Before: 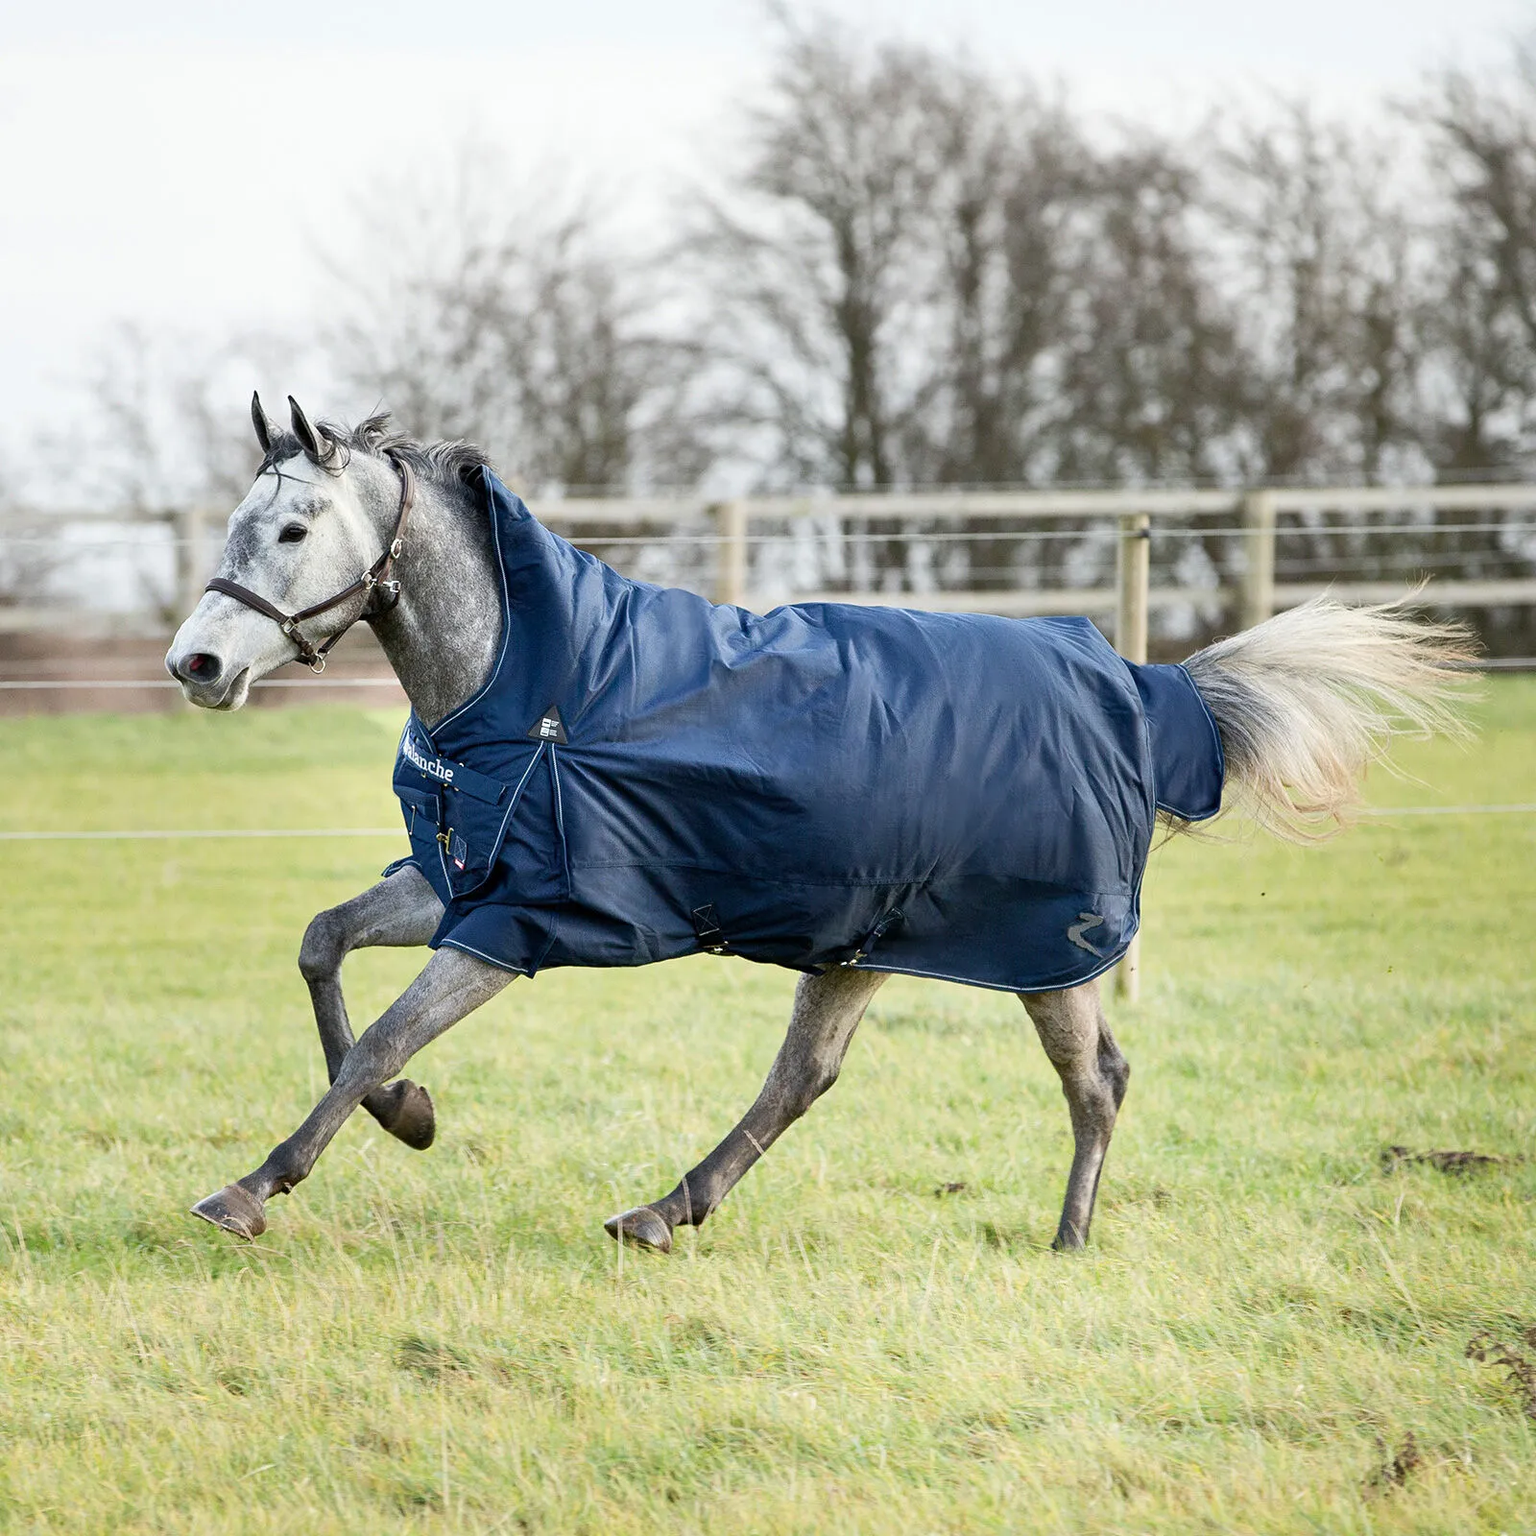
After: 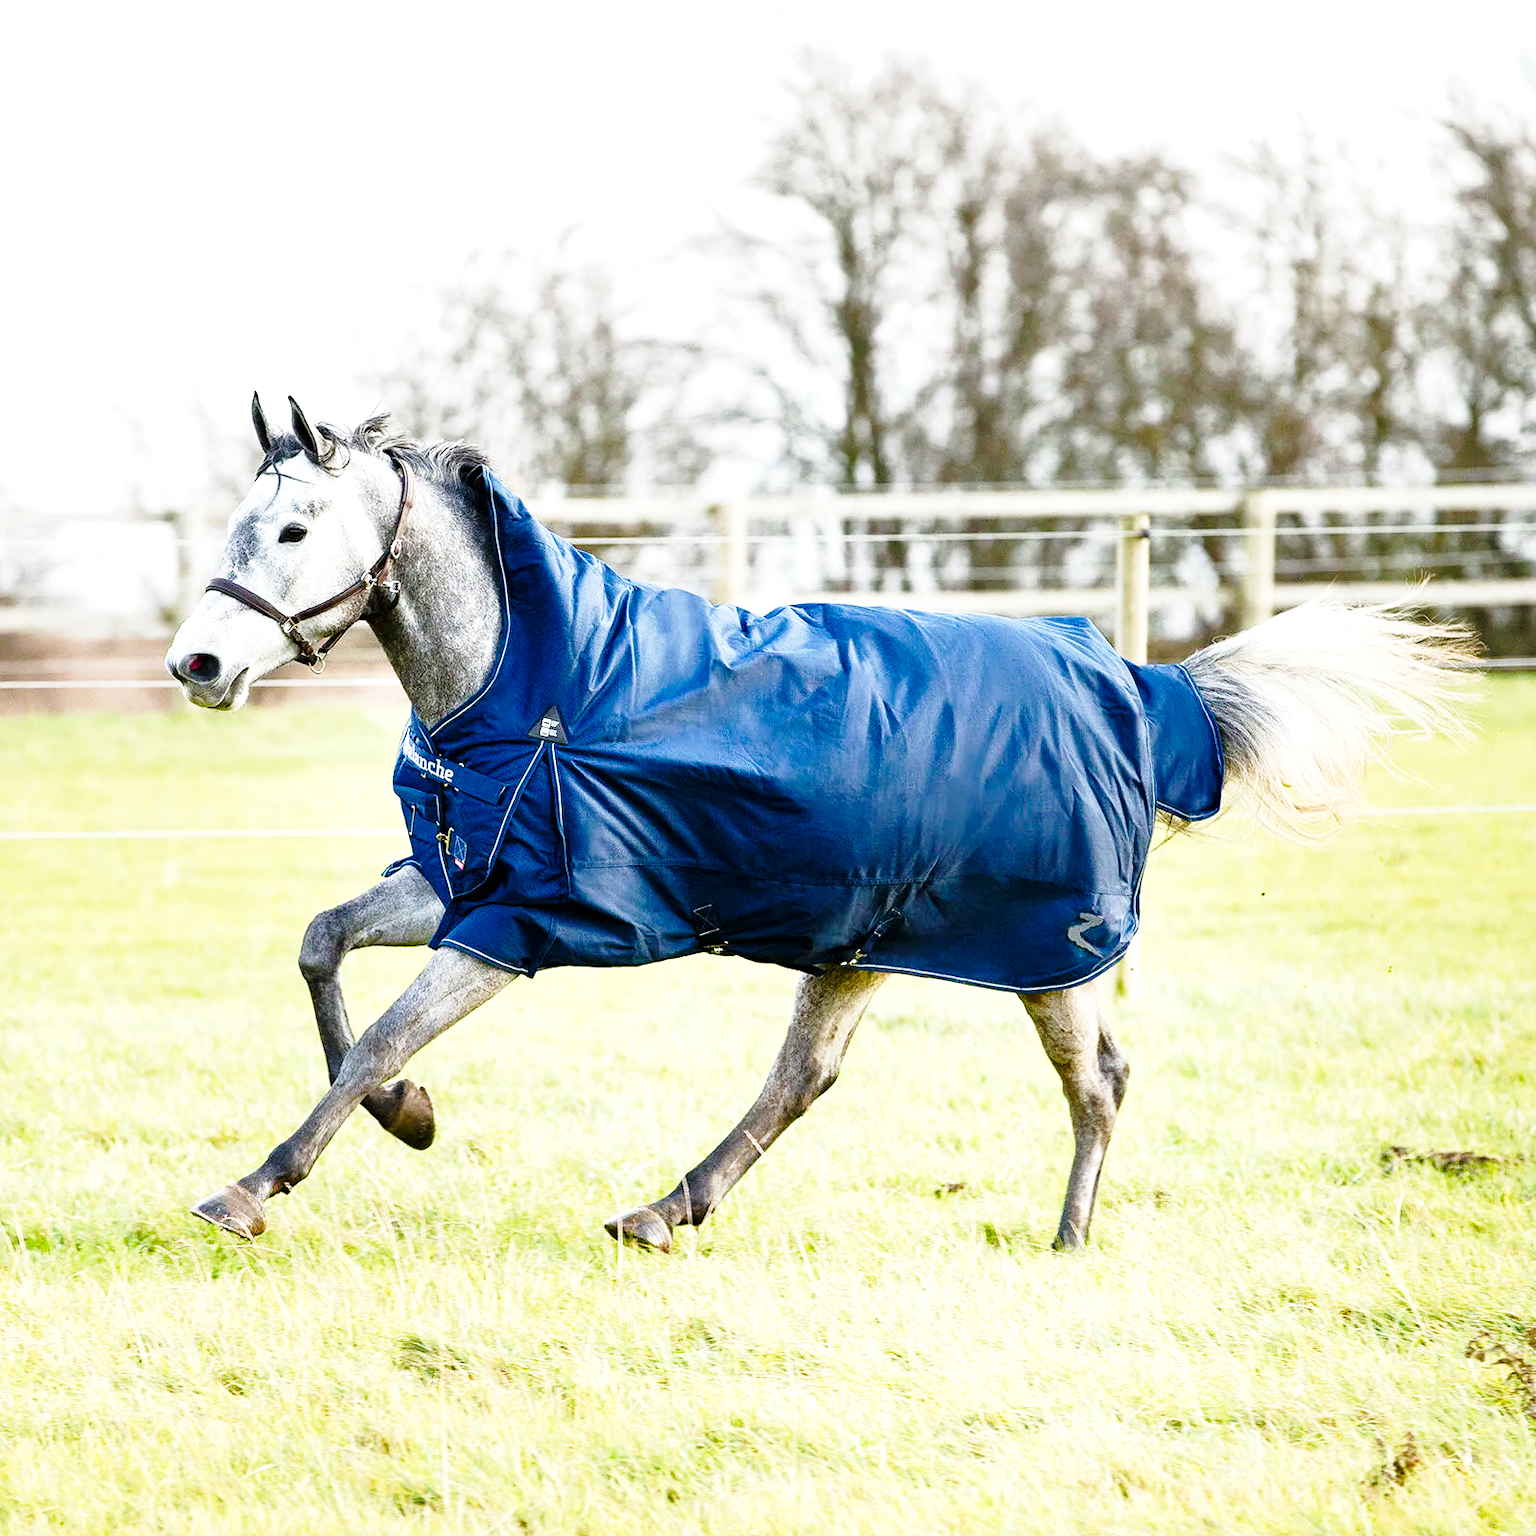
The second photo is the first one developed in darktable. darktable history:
base curve: curves: ch0 [(0, 0) (0.028, 0.03) (0.121, 0.232) (0.46, 0.748) (0.859, 0.968) (1, 1)], preserve colors none
color balance rgb: perceptual saturation grading › mid-tones 6.33%, perceptual saturation grading › shadows 72.44%, perceptual brilliance grading › highlights 11.59%, contrast 5.05%
